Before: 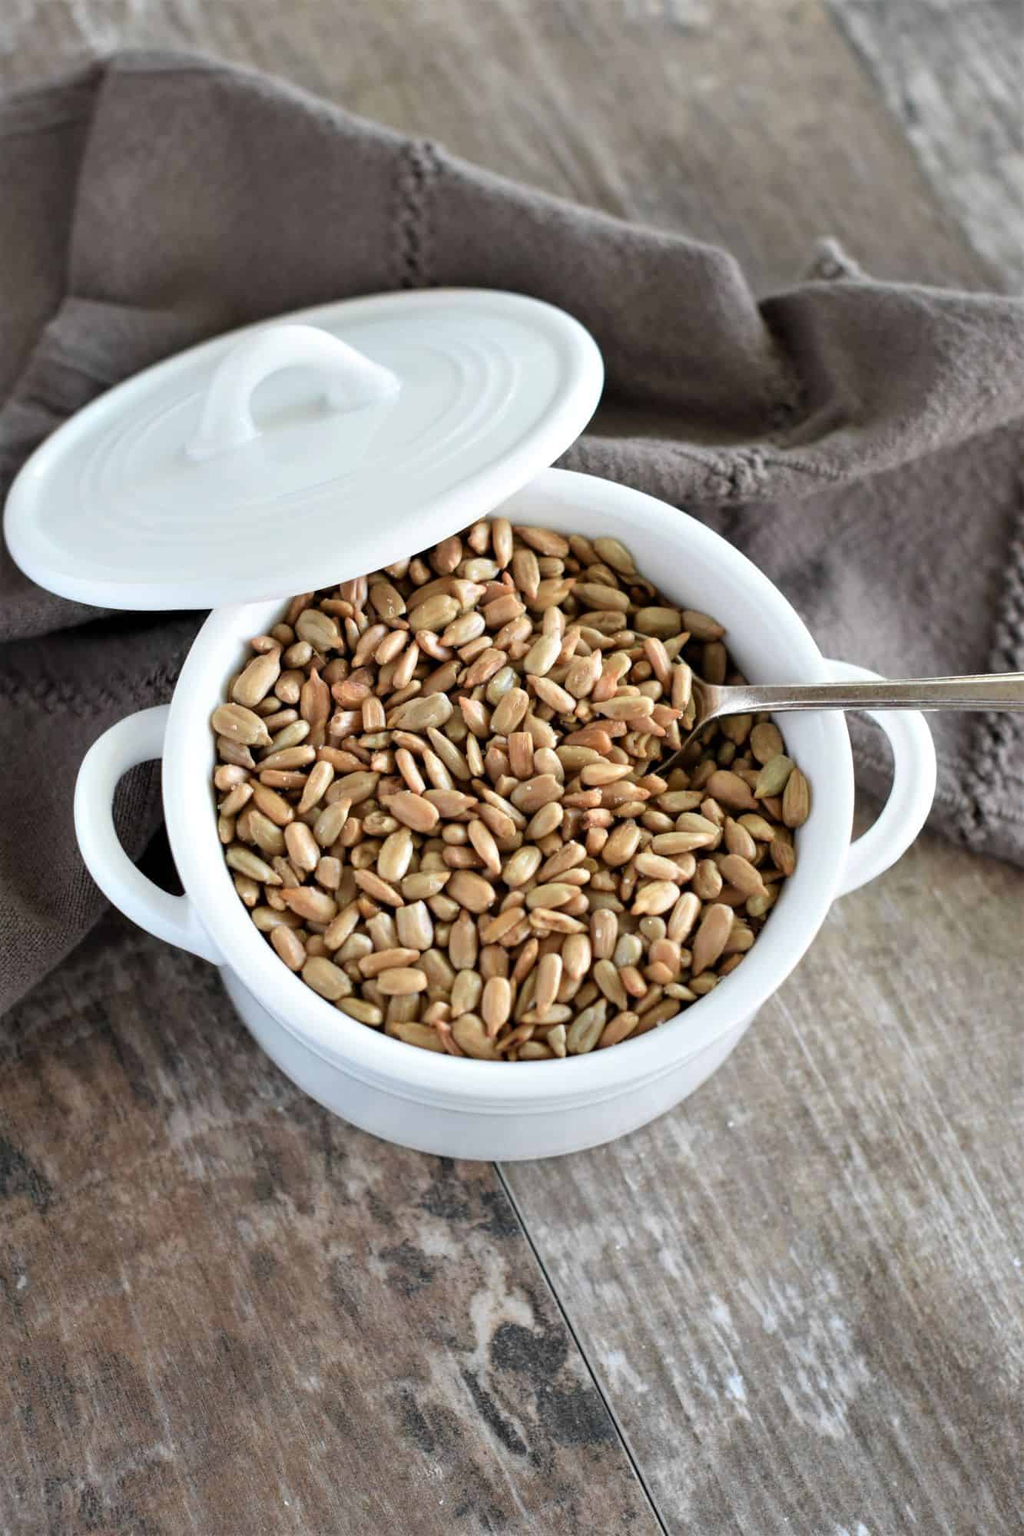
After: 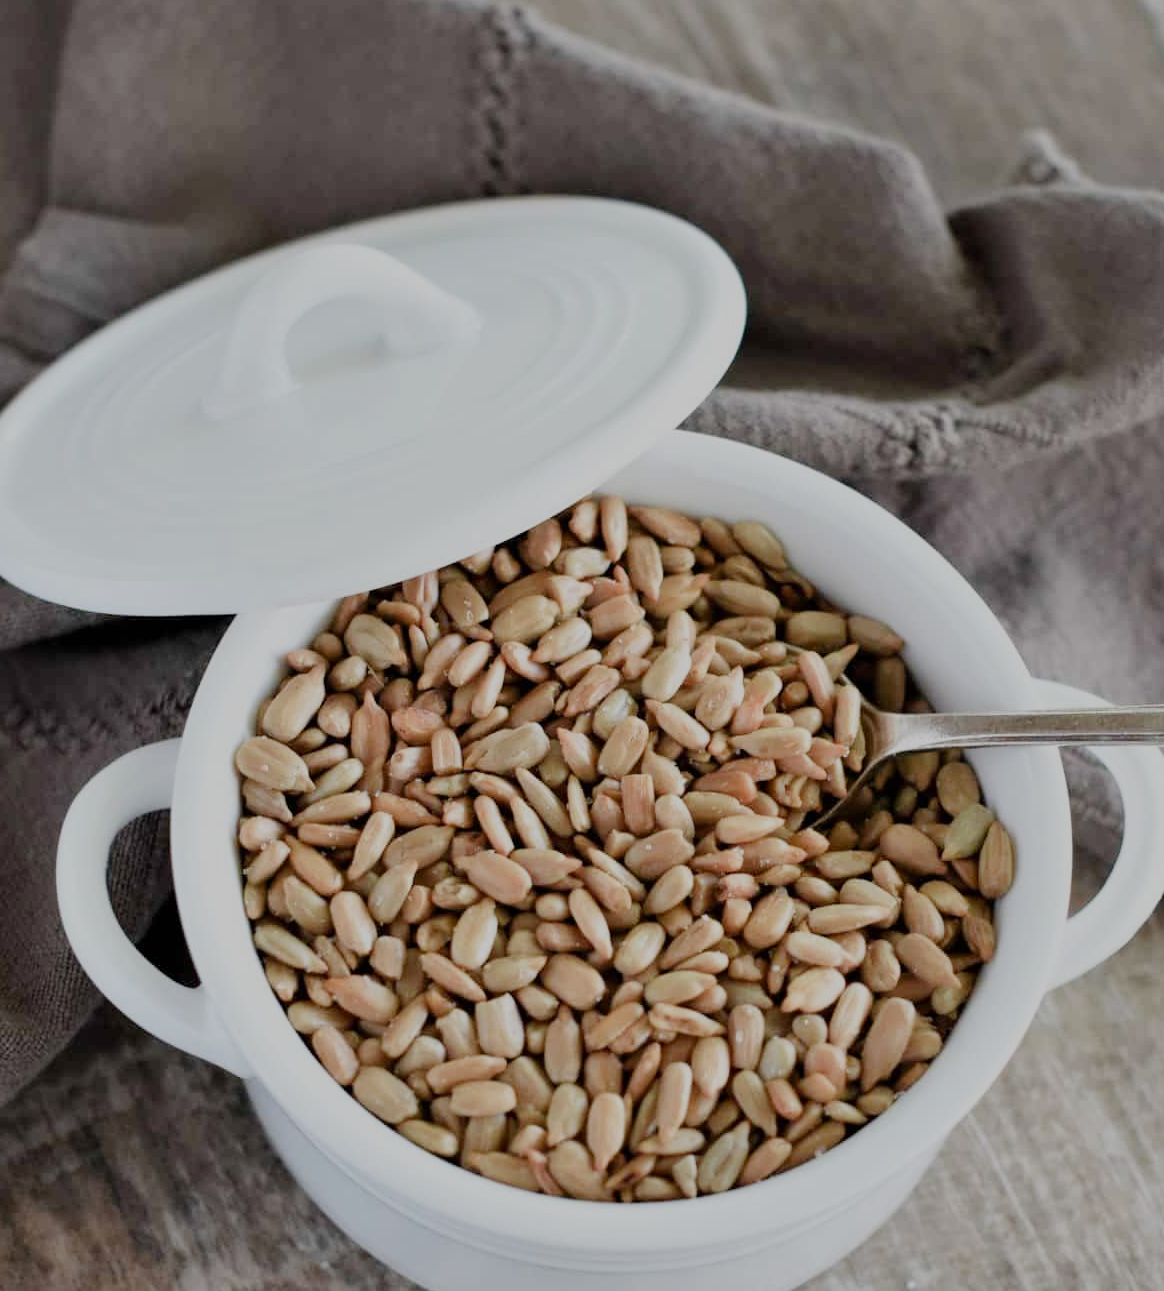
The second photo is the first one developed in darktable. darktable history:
sigmoid: contrast 1.05, skew -0.15
crop: left 3.015%, top 8.969%, right 9.647%, bottom 26.457%
